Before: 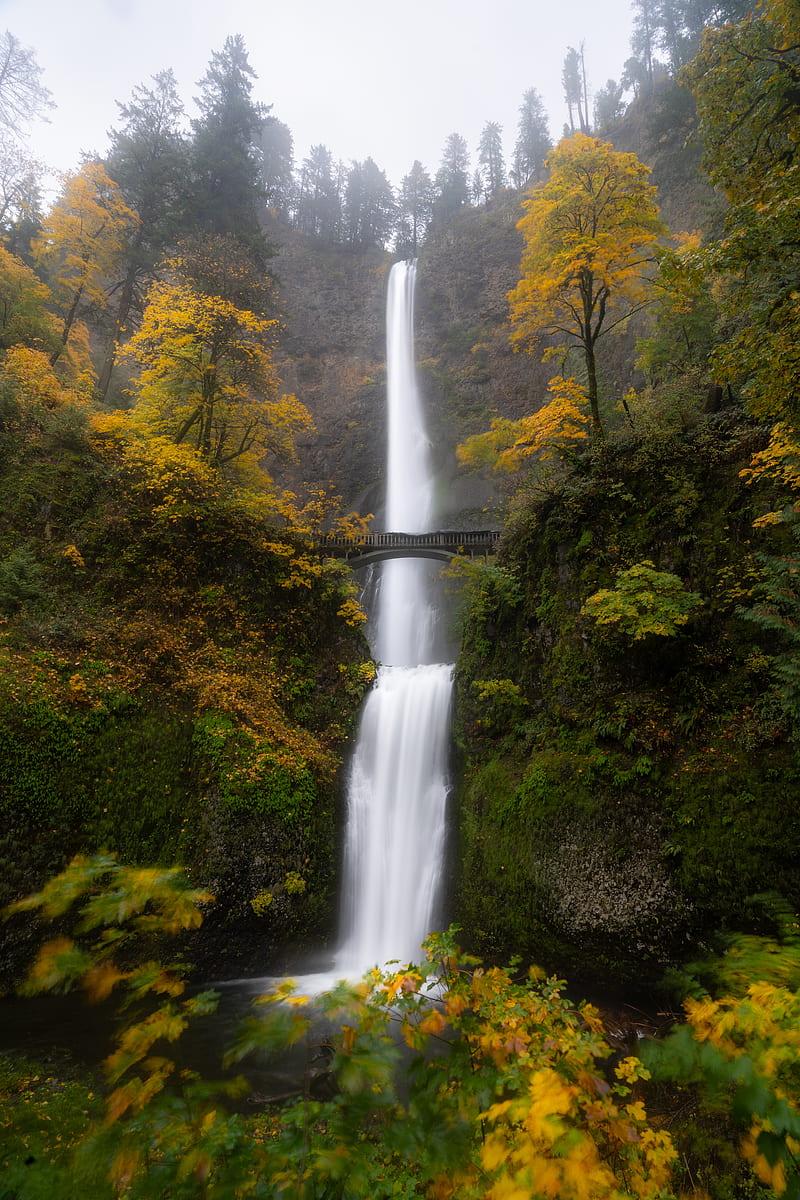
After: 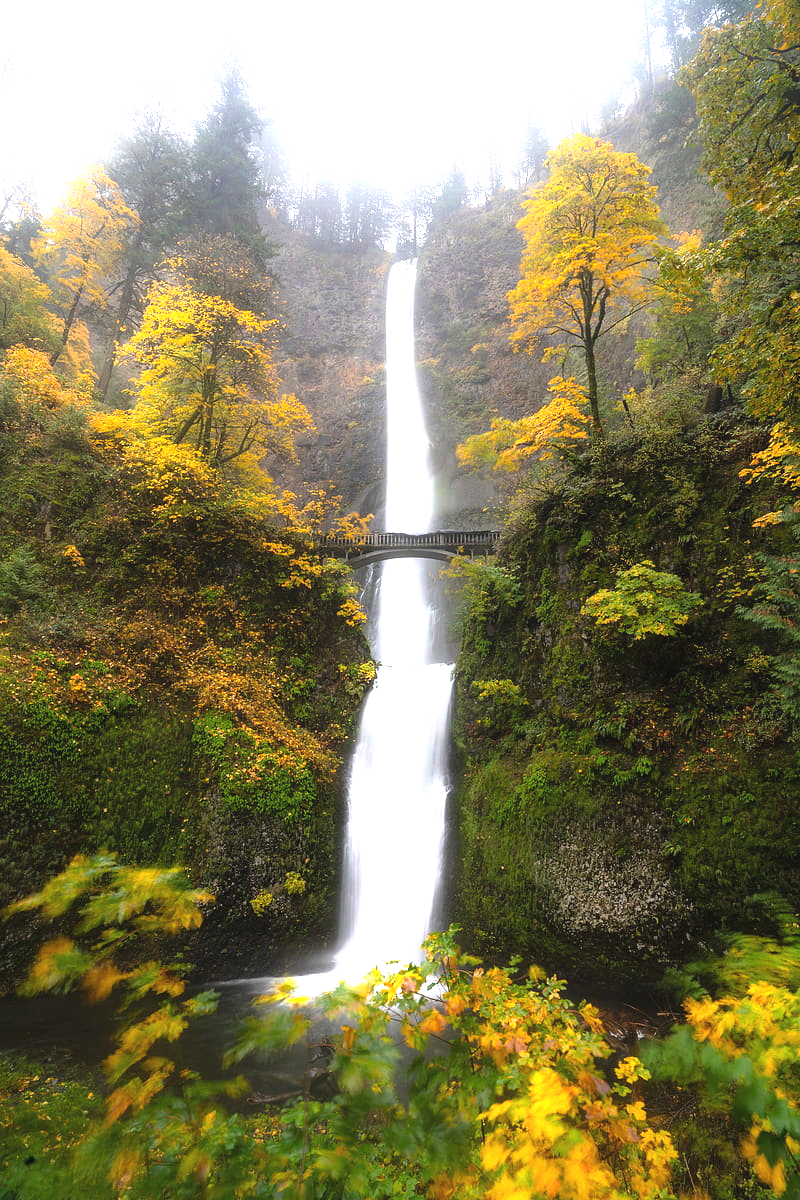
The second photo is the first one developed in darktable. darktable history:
exposure: black level correction -0.002, exposure 1.338 EV, compensate highlight preservation false
base curve: curves: ch0 [(0, 0) (0.297, 0.298) (1, 1)], preserve colors none
